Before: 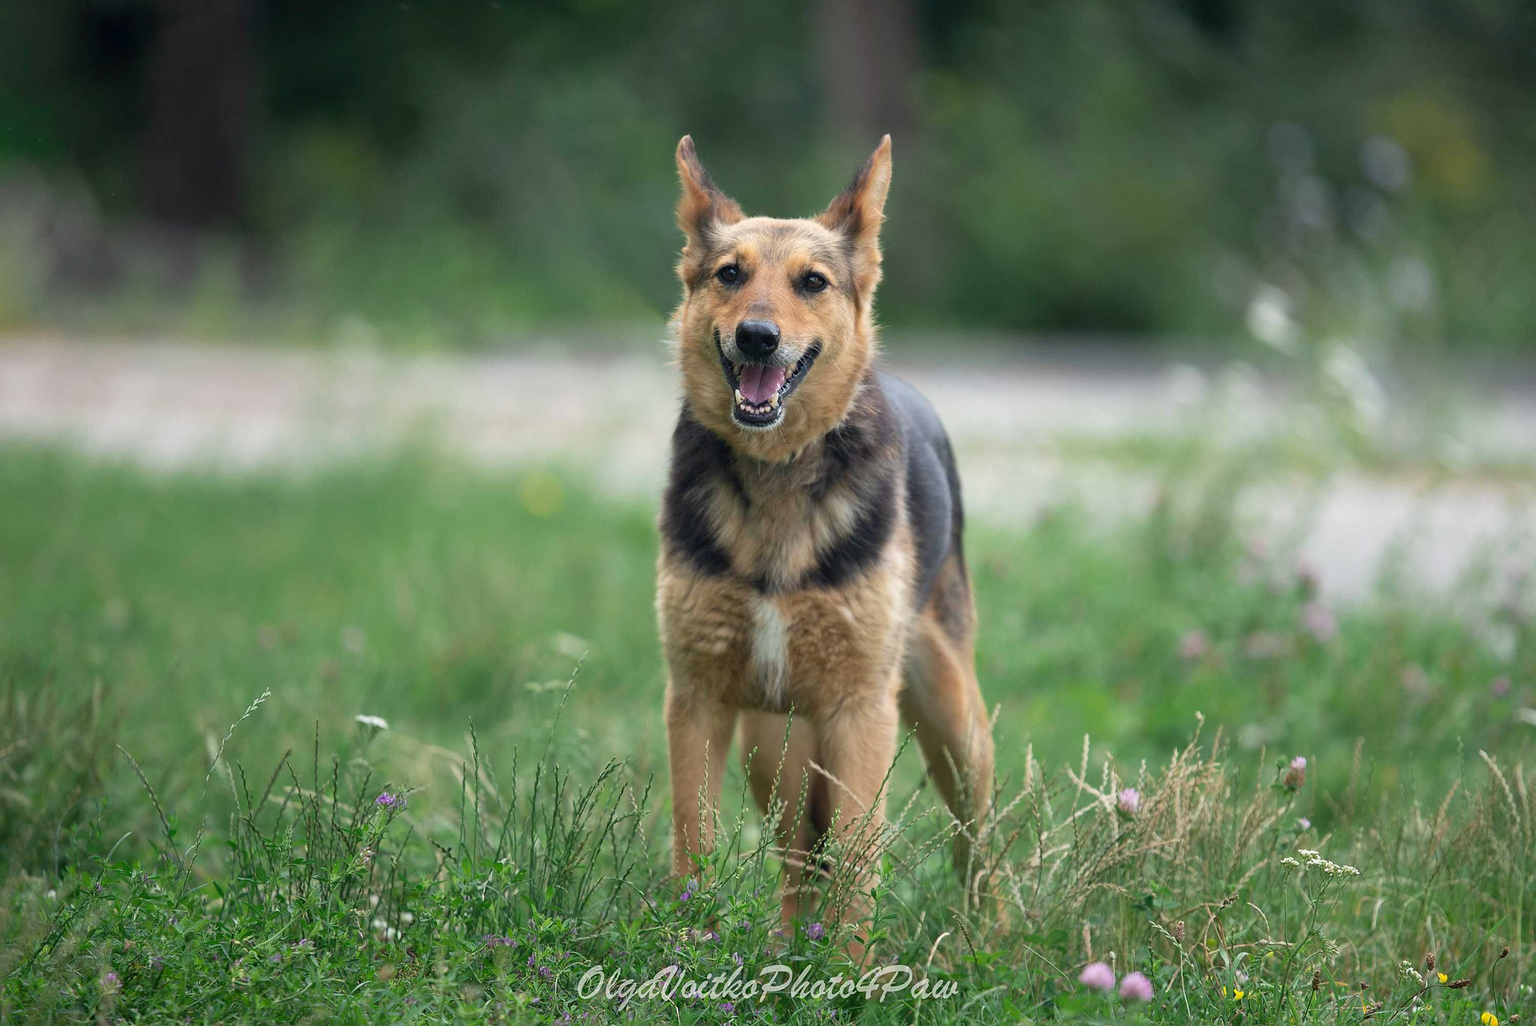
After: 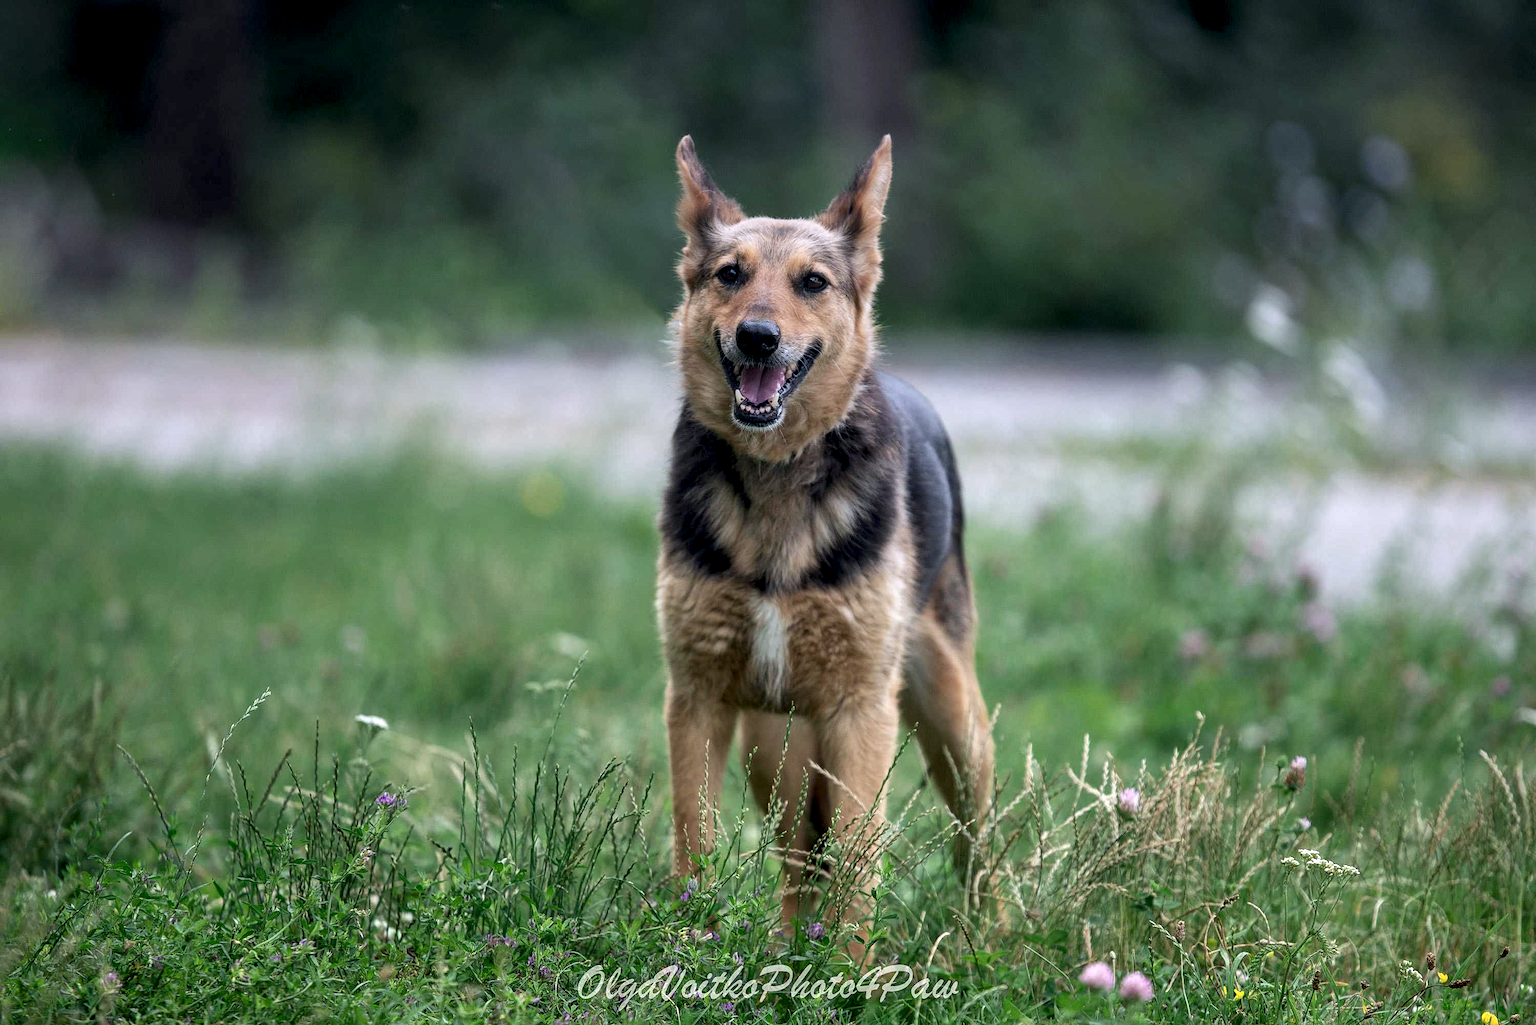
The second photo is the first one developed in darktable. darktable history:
local contrast: highlights 60%, shadows 60%, detail 160%
graduated density: hue 238.83°, saturation 50%
